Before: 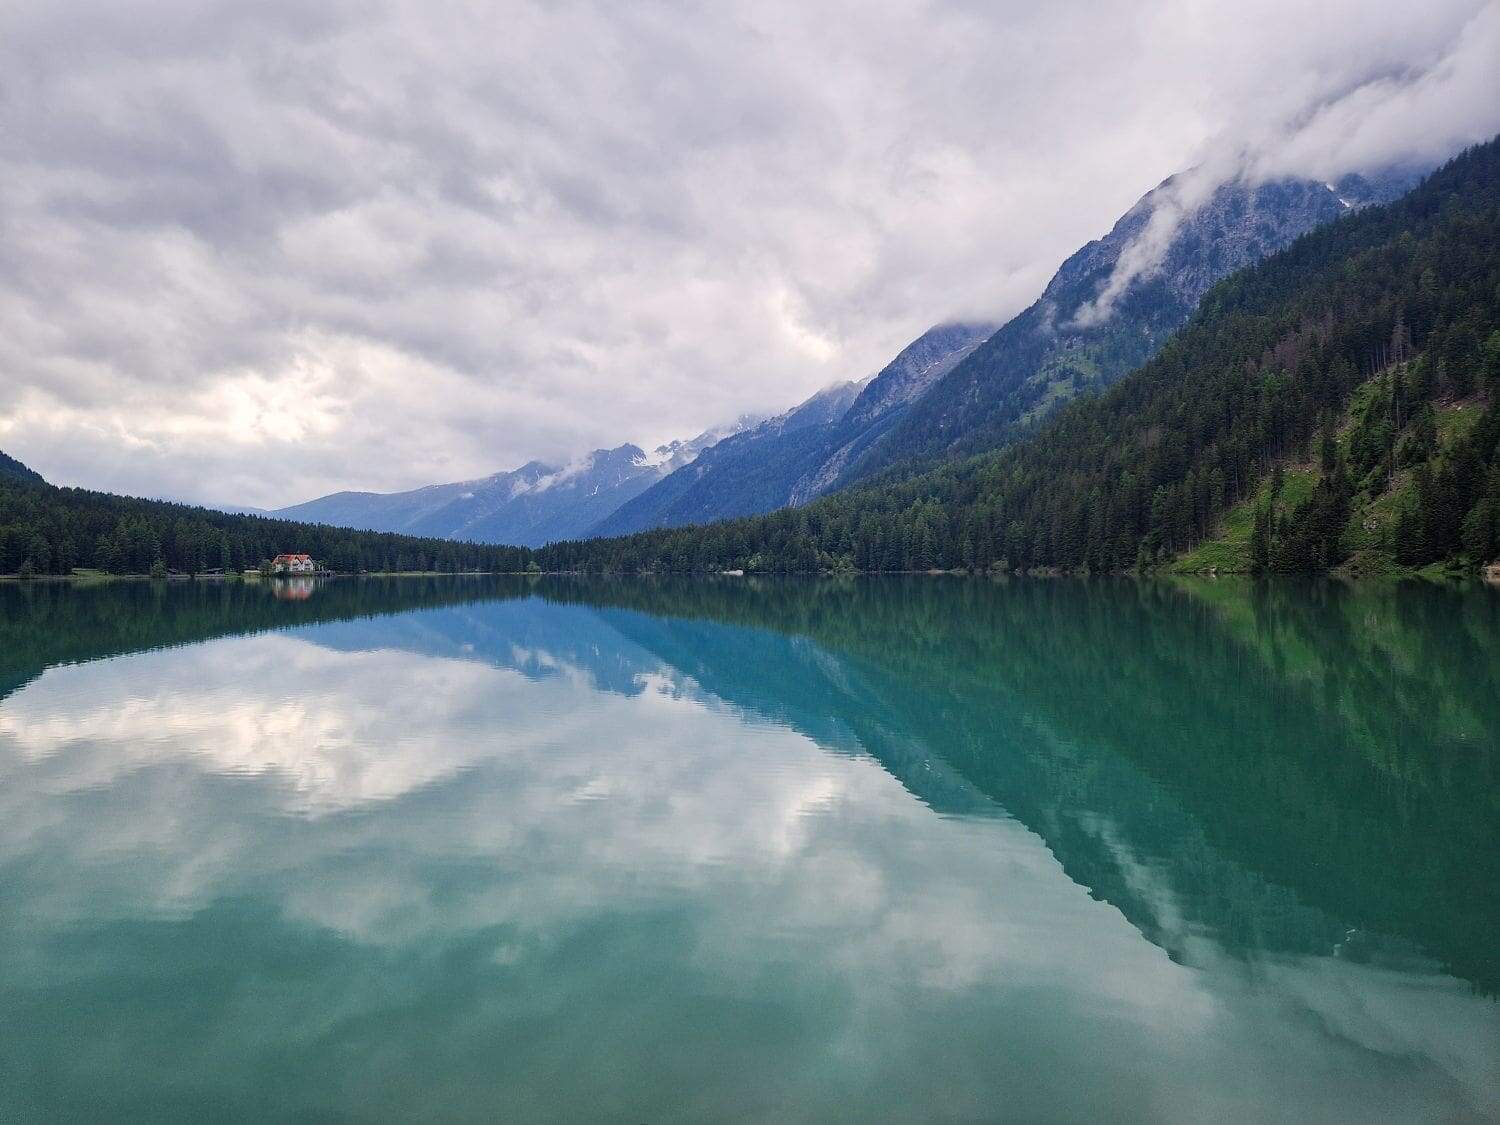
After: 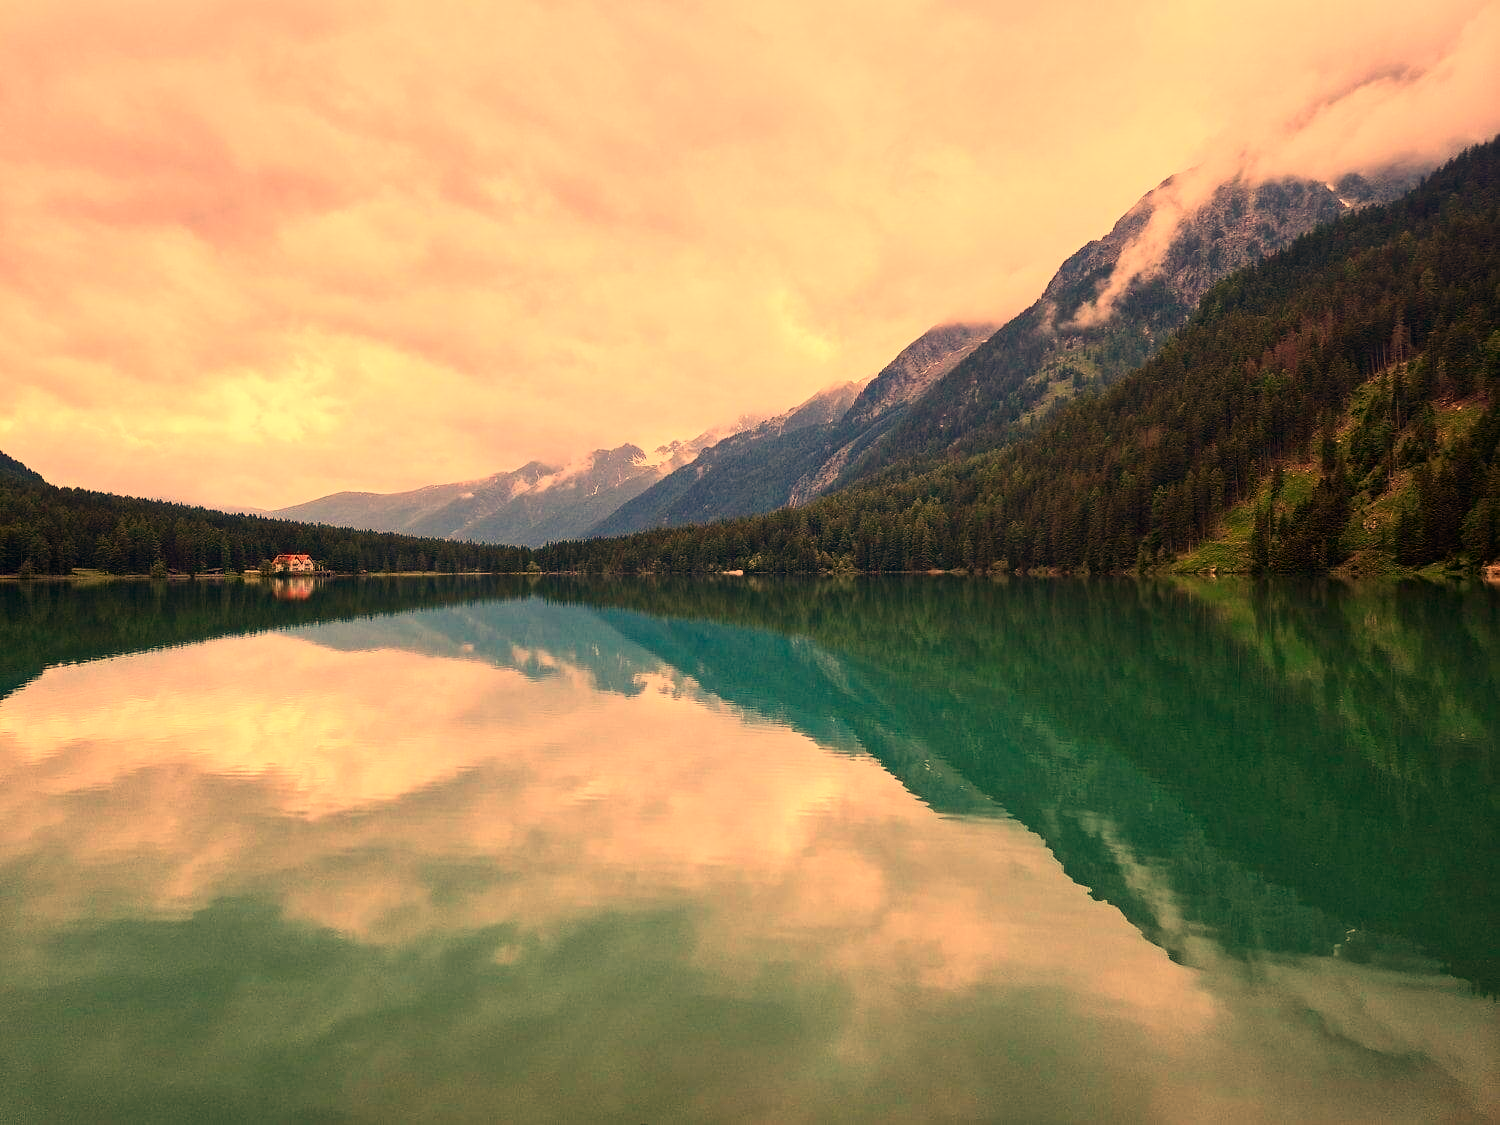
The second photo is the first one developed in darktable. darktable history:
contrast brightness saturation: contrast 0.15, brightness -0.01, saturation 0.1
white balance: red 1.467, blue 0.684
